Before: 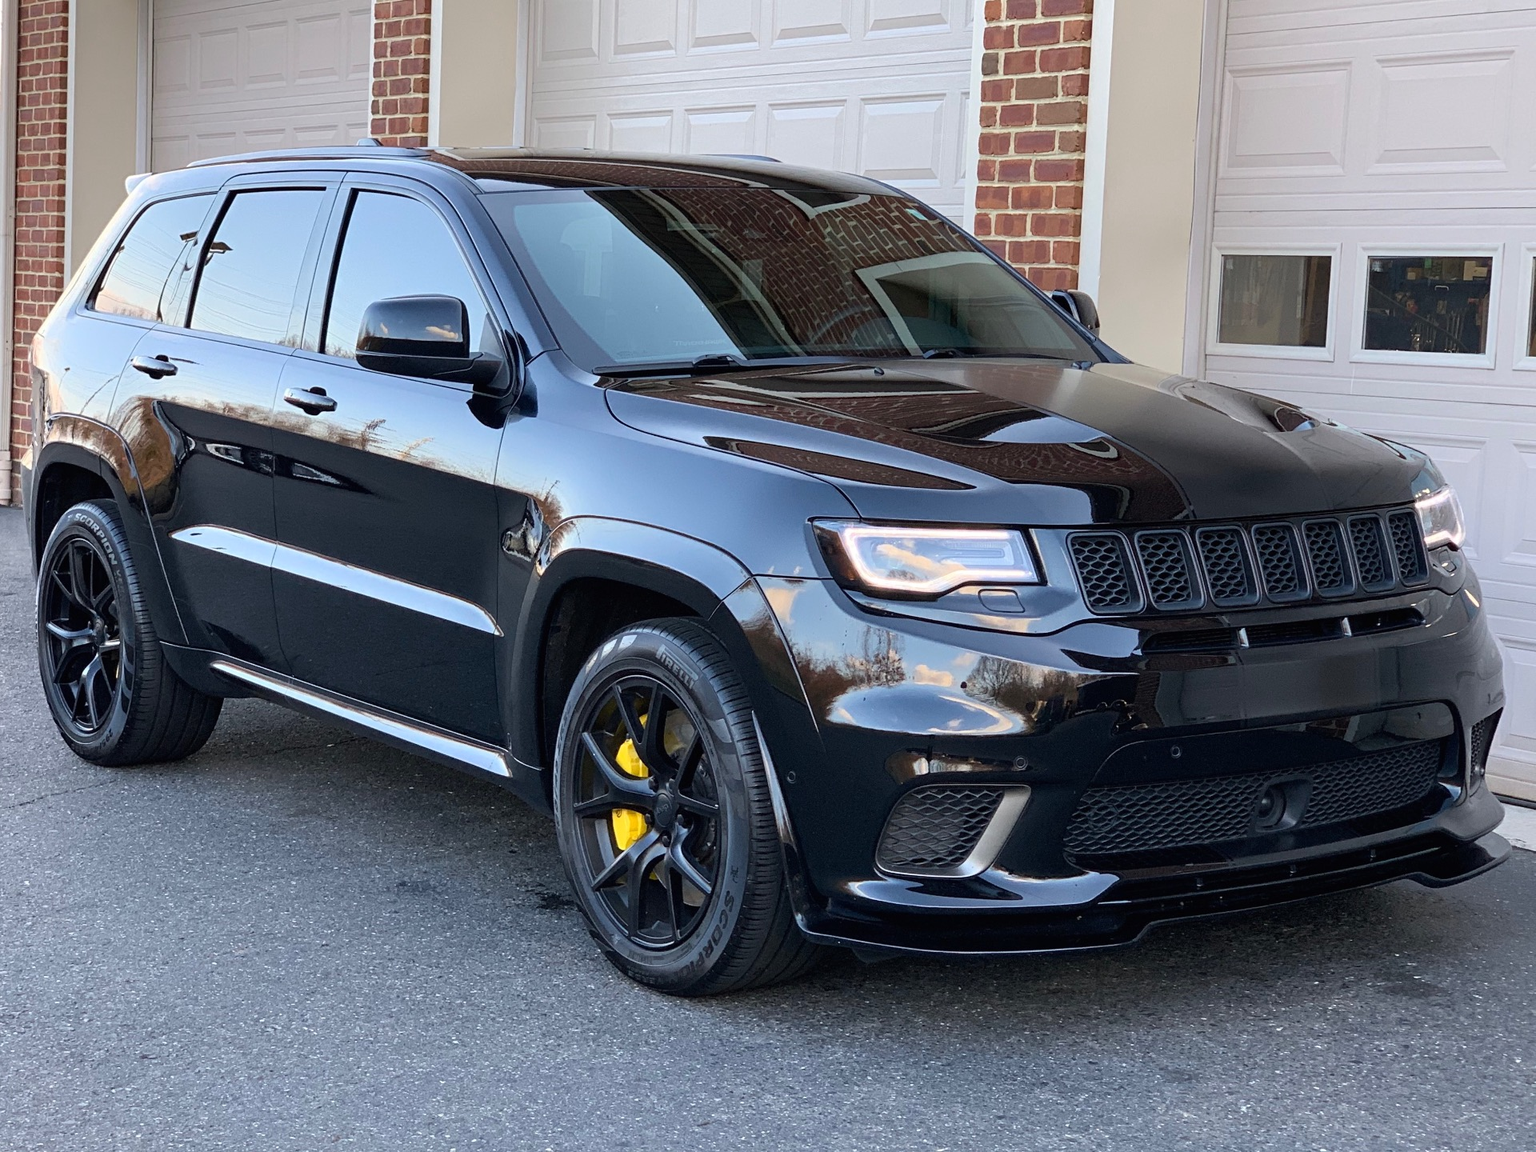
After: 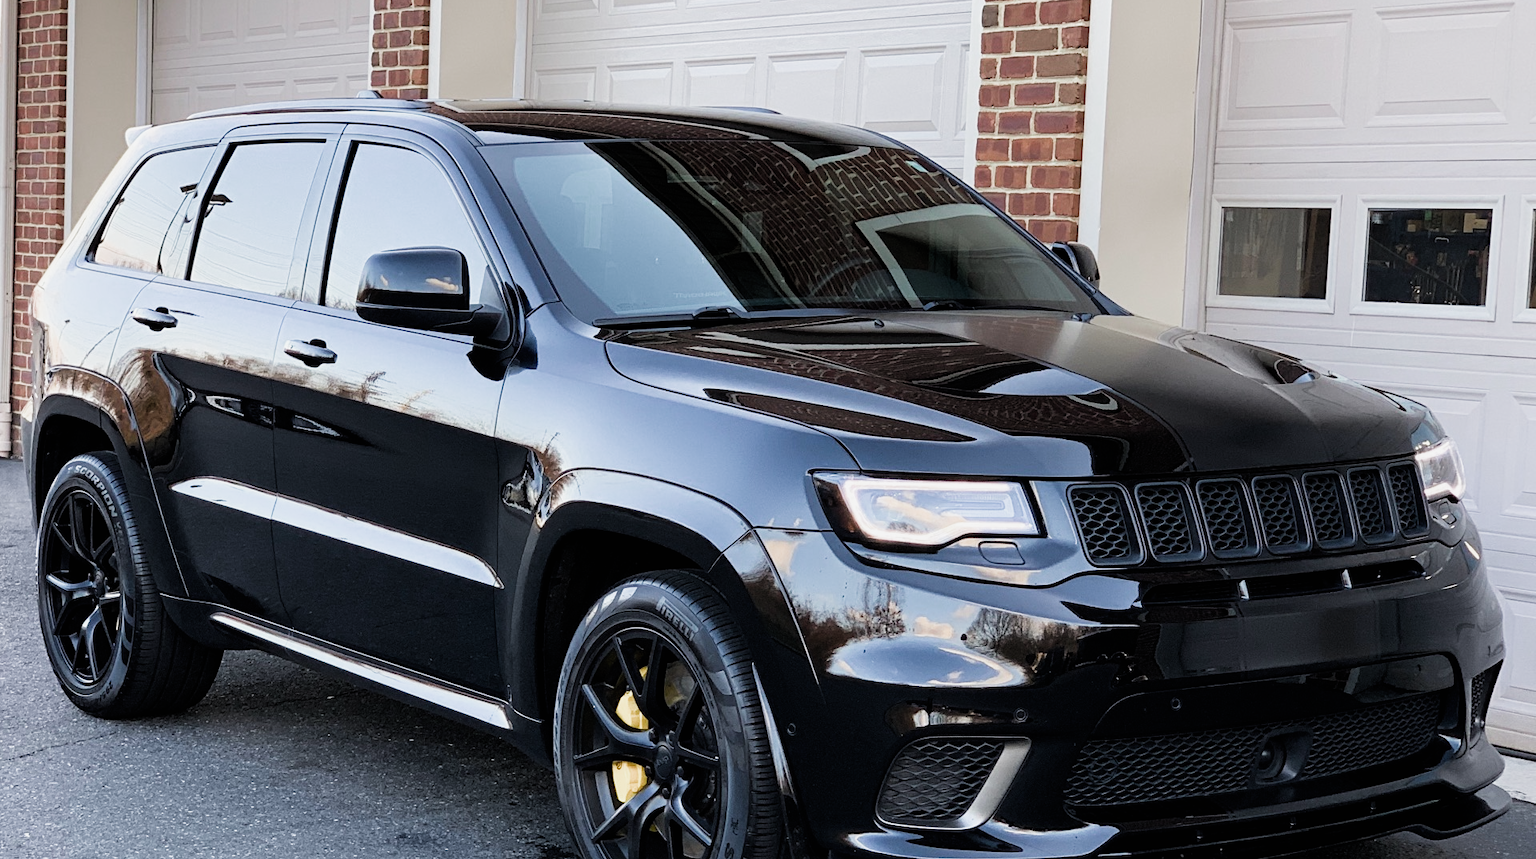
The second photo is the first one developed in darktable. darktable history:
crop: top 4.233%, bottom 21.161%
filmic rgb: black relative exposure -8.11 EV, white relative exposure 3.01 EV, threshold 5.99 EV, hardness 5.41, contrast 1.266, add noise in highlights 0.102, color science v4 (2020), iterations of high-quality reconstruction 0, type of noise poissonian, enable highlight reconstruction true
